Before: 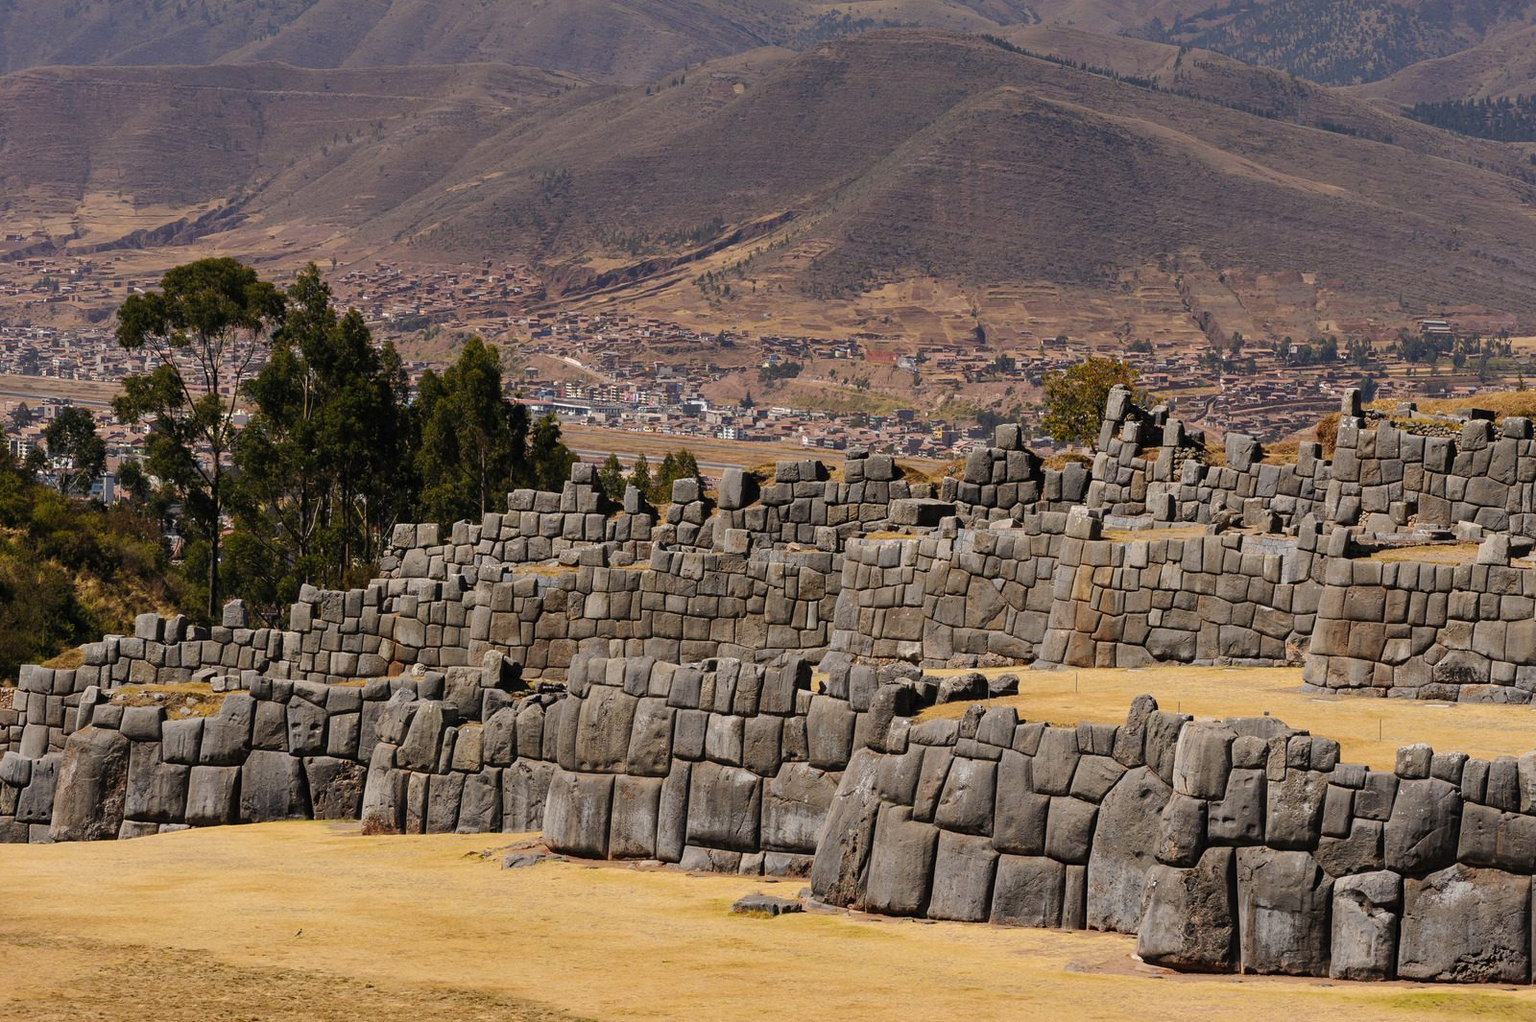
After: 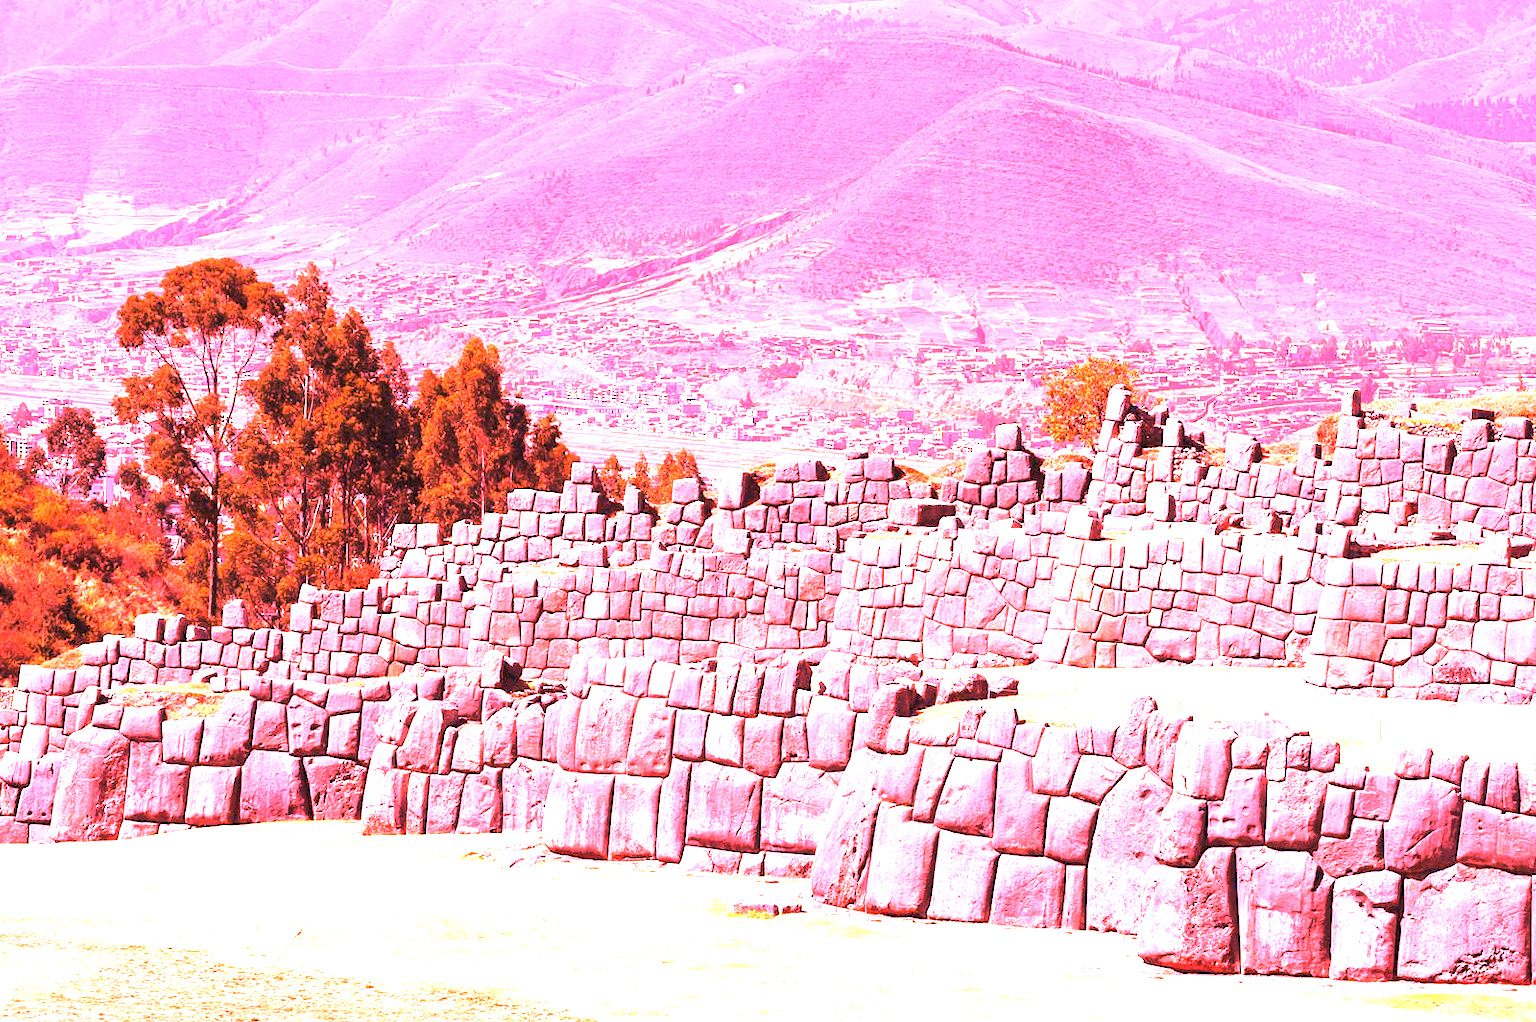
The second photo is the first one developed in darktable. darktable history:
exposure: exposure 2.207 EV, compensate highlight preservation false
white balance: red 3.328, blue 1.448
